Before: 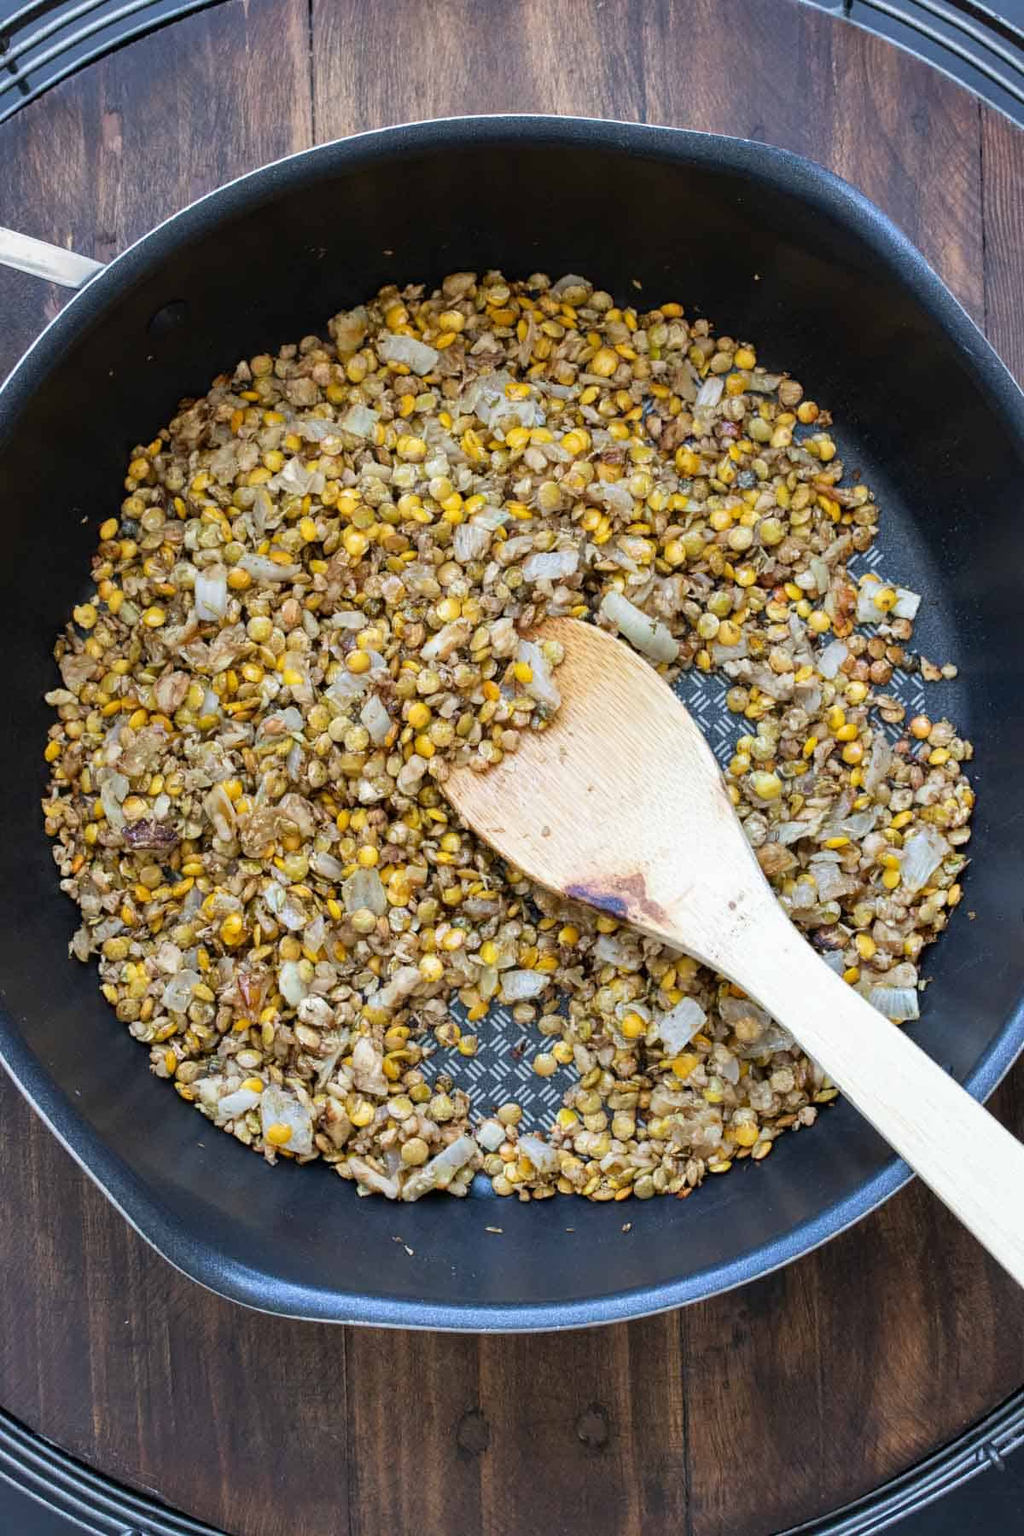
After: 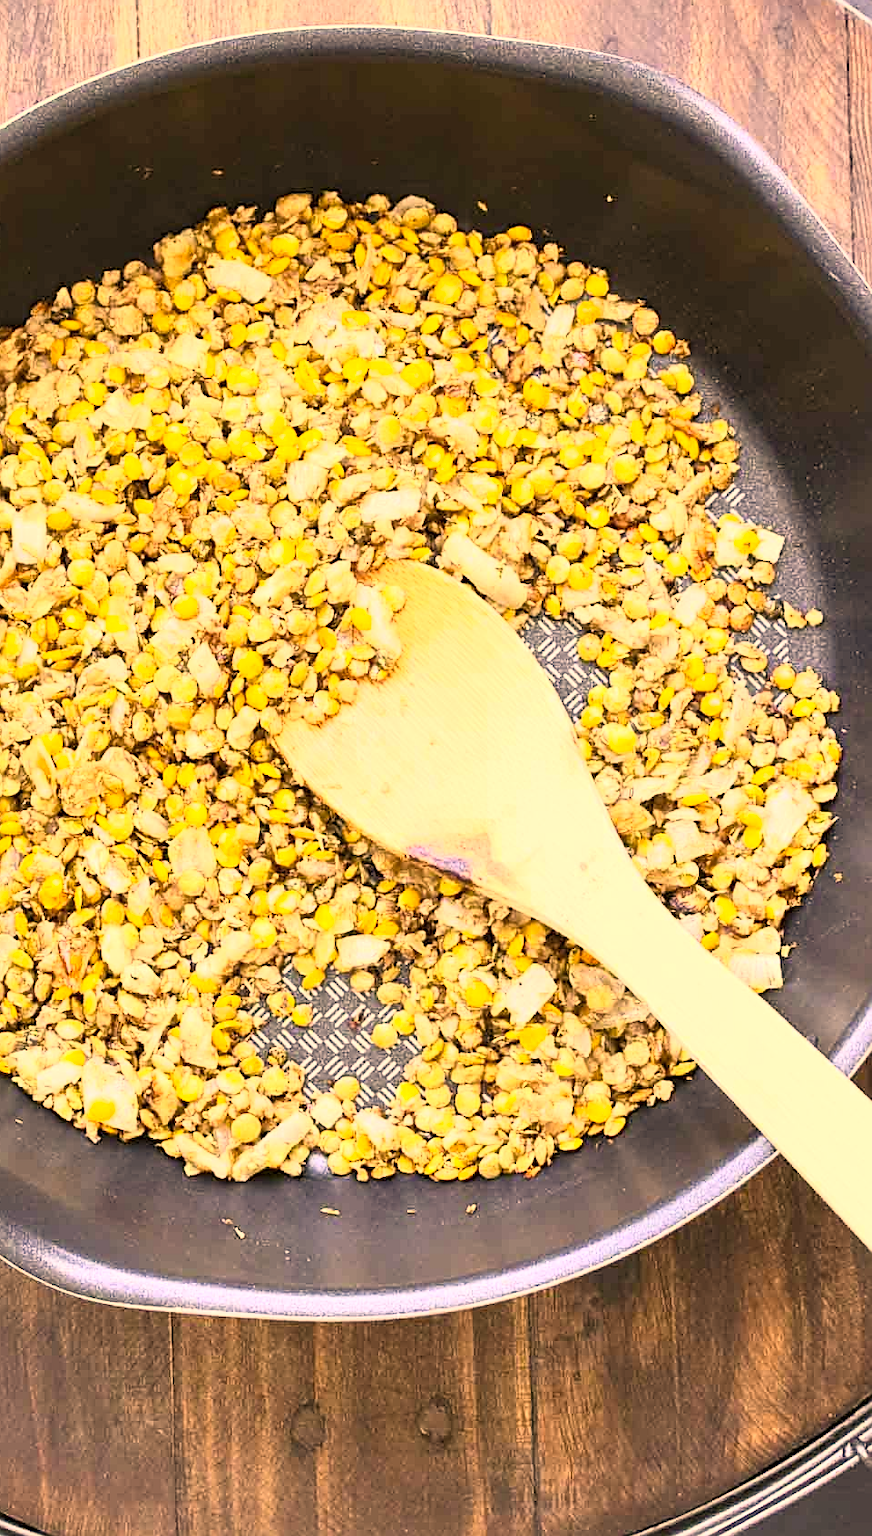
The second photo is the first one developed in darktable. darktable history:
contrast brightness saturation: contrast 0.374, brightness 0.523
crop and rotate: left 17.962%, top 5.937%, right 1.85%
sharpen: on, module defaults
exposure: exposure 0.603 EV, compensate highlight preservation false
tone equalizer: smoothing diameter 24.8%, edges refinement/feathering 12.87, preserve details guided filter
color correction: highlights a* 17.97, highlights b* 34.95, shadows a* 1.01, shadows b* 6.7, saturation 1.02
